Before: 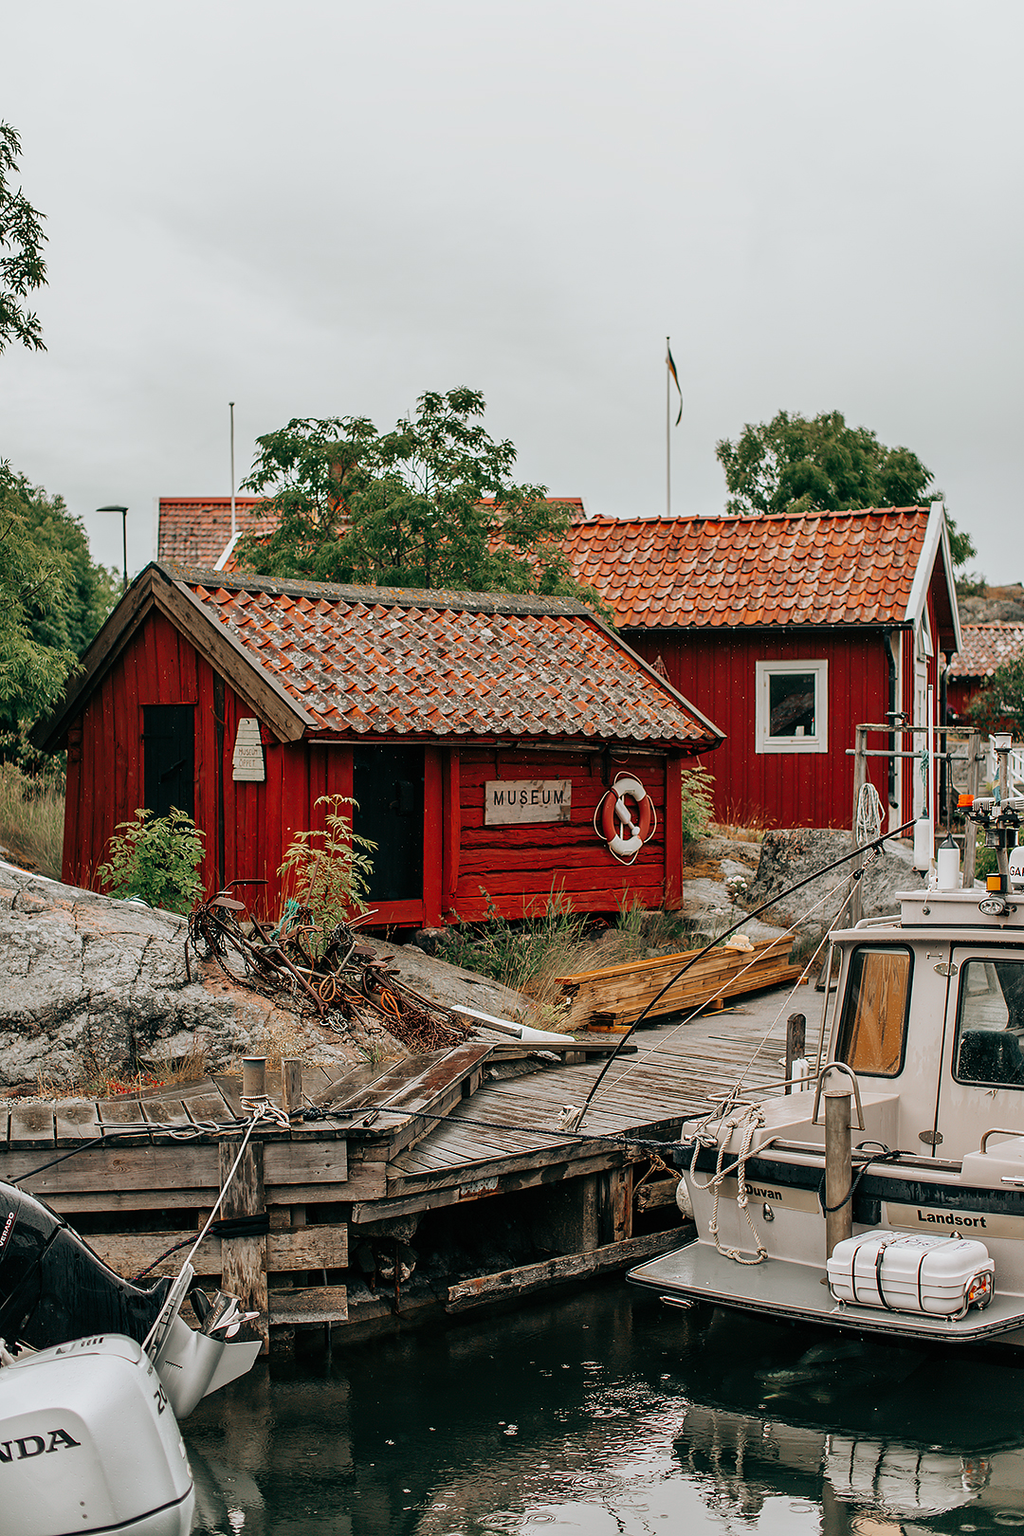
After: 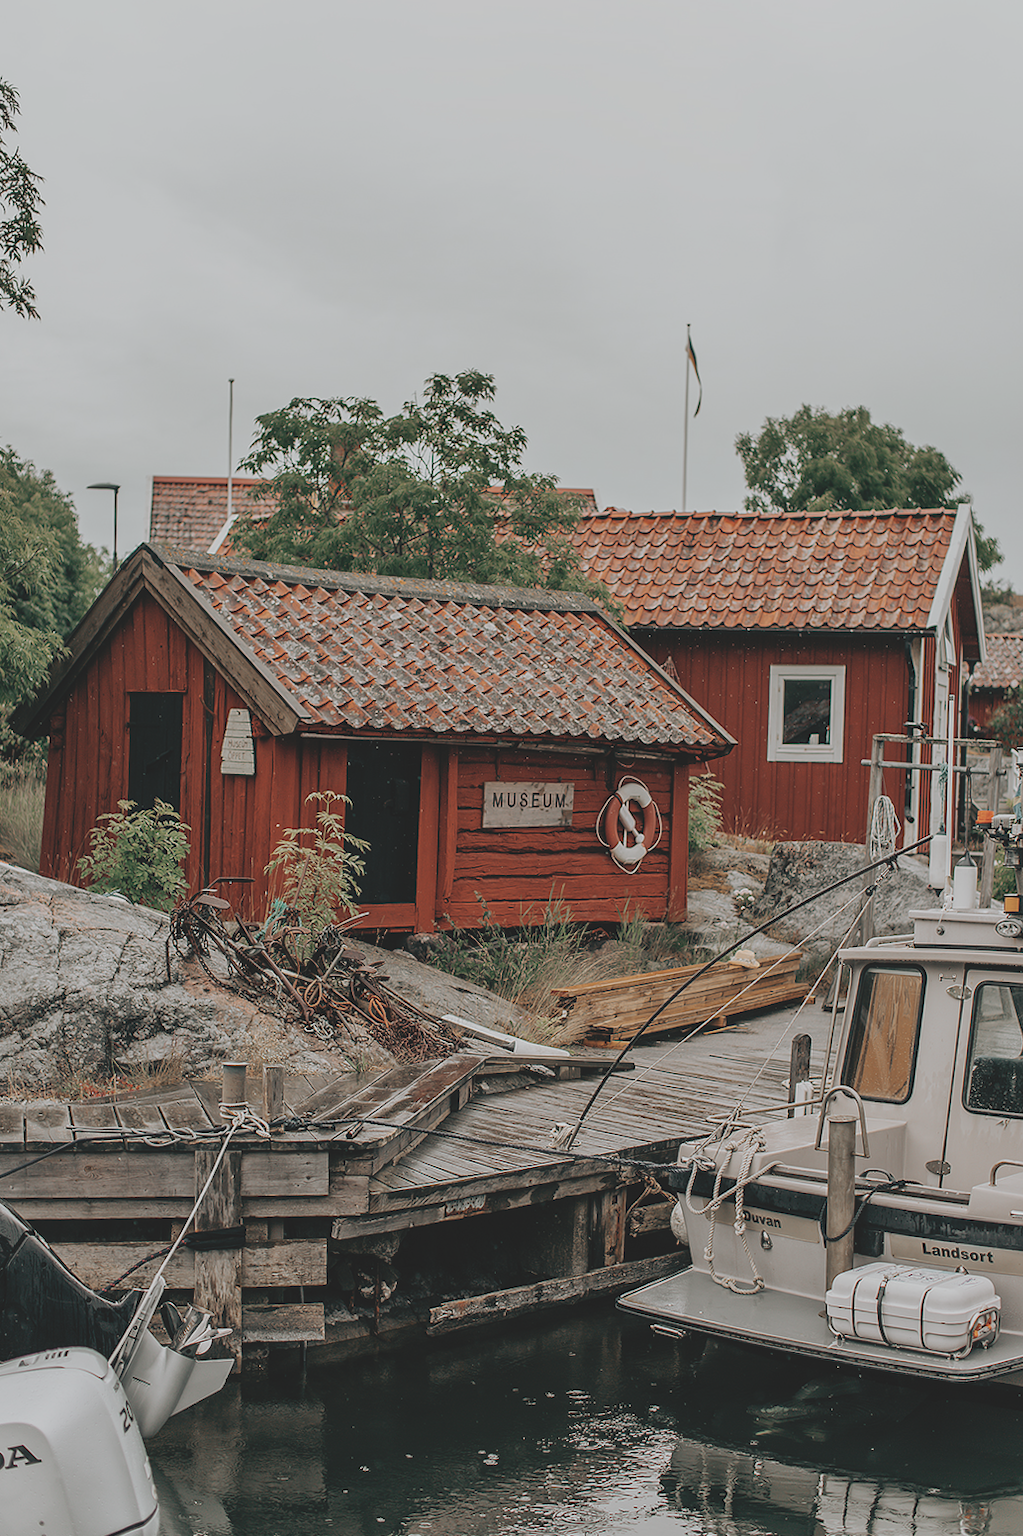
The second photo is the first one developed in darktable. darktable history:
contrast brightness saturation: contrast -0.26, saturation -0.43
crop and rotate: angle -1.69°
